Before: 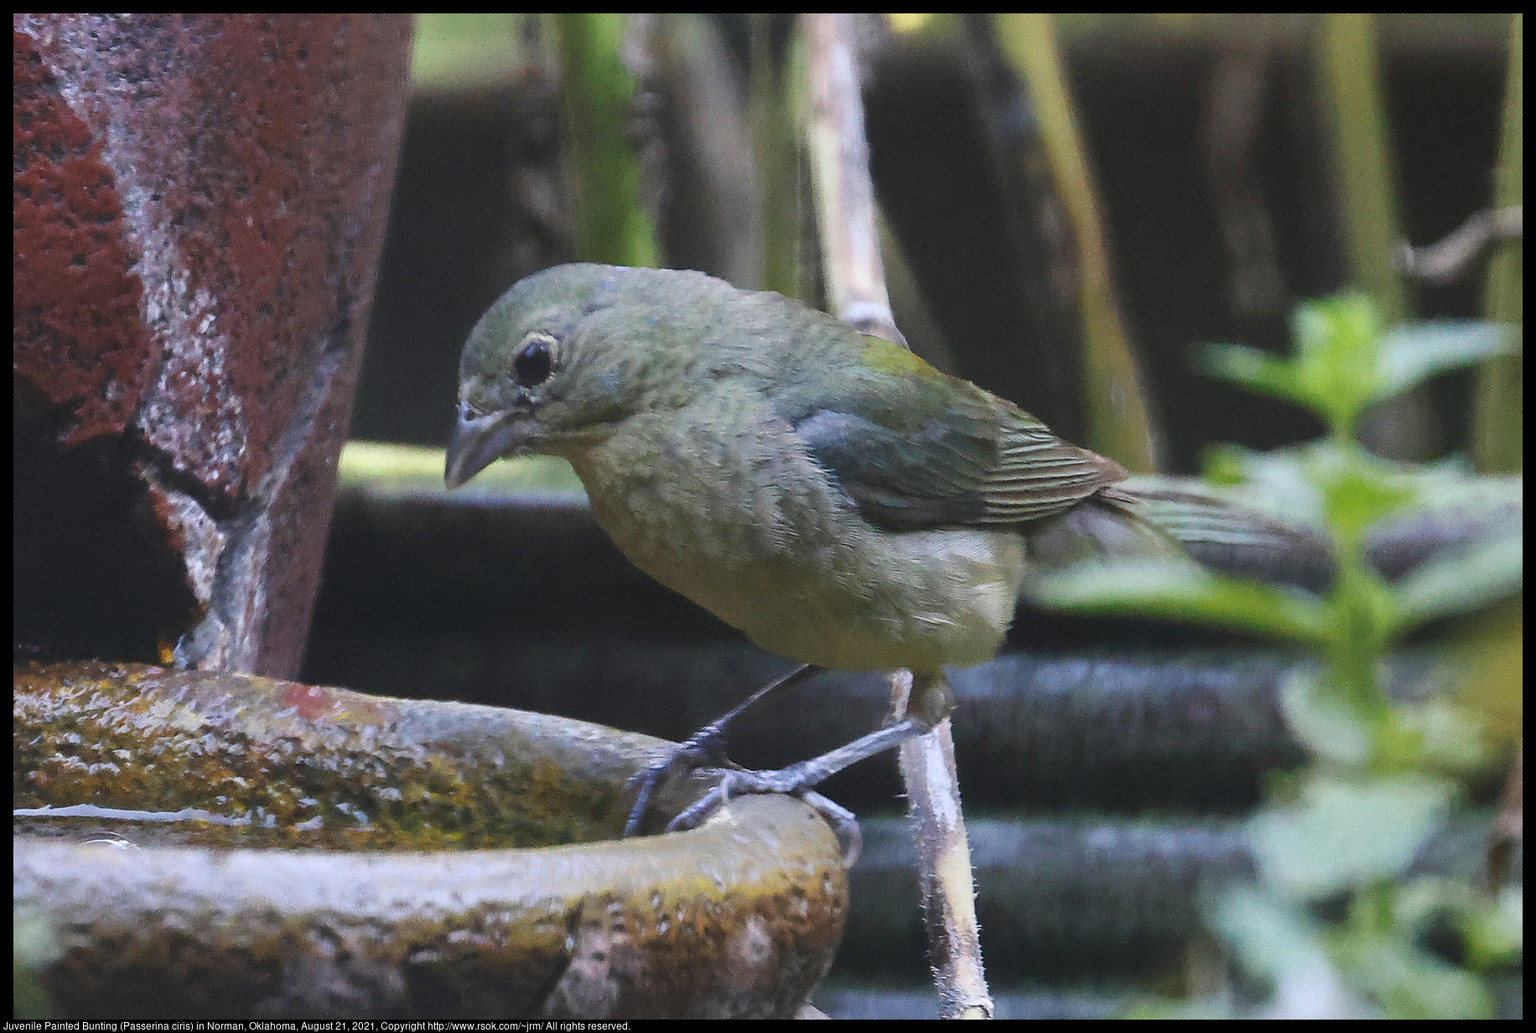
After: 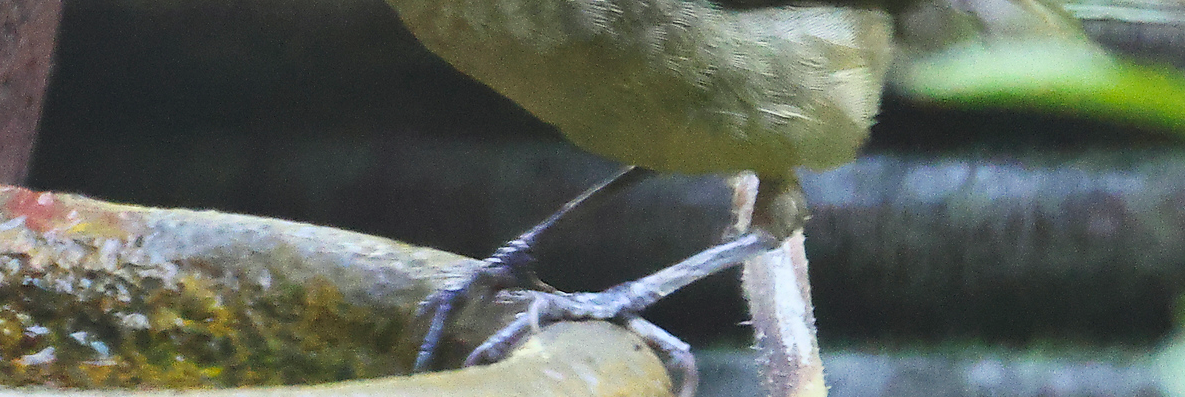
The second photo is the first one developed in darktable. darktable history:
crop: left 18.055%, top 50.842%, right 17.259%, bottom 16.886%
shadows and highlights: shadows 36.8, highlights -28.19, soften with gaussian
color correction: highlights a* -5.83, highlights b* 11
contrast brightness saturation: contrast 0.2, brightness 0.155, saturation 0.229
